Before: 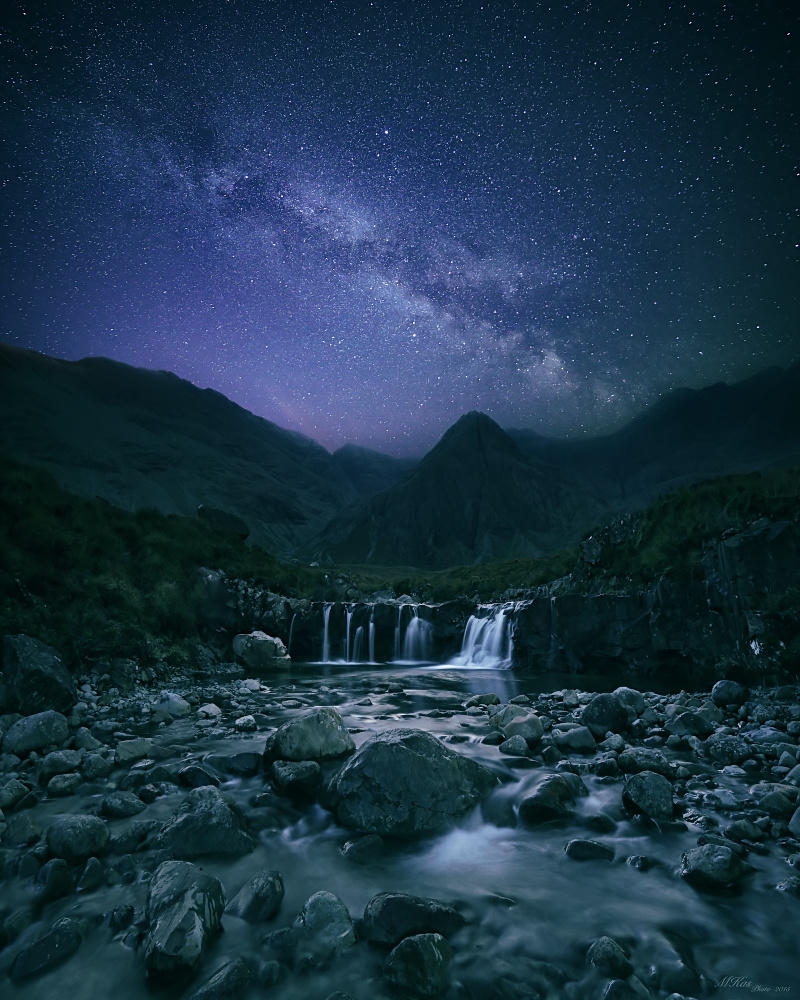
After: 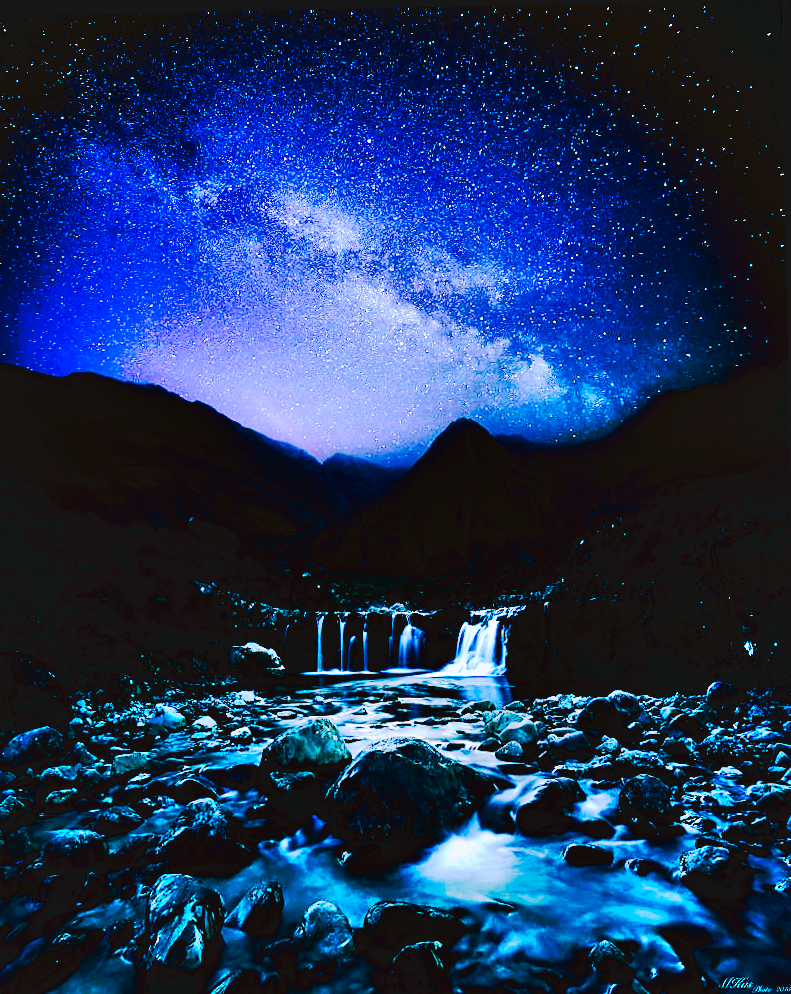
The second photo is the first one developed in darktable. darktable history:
tone curve: curves: ch0 [(0, 0) (0.003, 0.043) (0.011, 0.043) (0.025, 0.035) (0.044, 0.042) (0.069, 0.035) (0.1, 0.03) (0.136, 0.017) (0.177, 0.03) (0.224, 0.06) (0.277, 0.118) (0.335, 0.189) (0.399, 0.297) (0.468, 0.483) (0.543, 0.631) (0.623, 0.746) (0.709, 0.823) (0.801, 0.944) (0.898, 0.966) (1, 1)], preserve colors none
crop and rotate: left 2.536%, right 1.107%, bottom 2.246%
rotate and perspective: rotation -1.24°, automatic cropping off
shadows and highlights: low approximation 0.01, soften with gaussian
contrast equalizer: y [[0.5, 0.488, 0.462, 0.461, 0.491, 0.5], [0.5 ×6], [0.5 ×6], [0 ×6], [0 ×6]]
base curve: curves: ch0 [(0, 0) (0.036, 0.037) (0.121, 0.228) (0.46, 0.76) (0.859, 0.983) (1, 1)], preserve colors none
